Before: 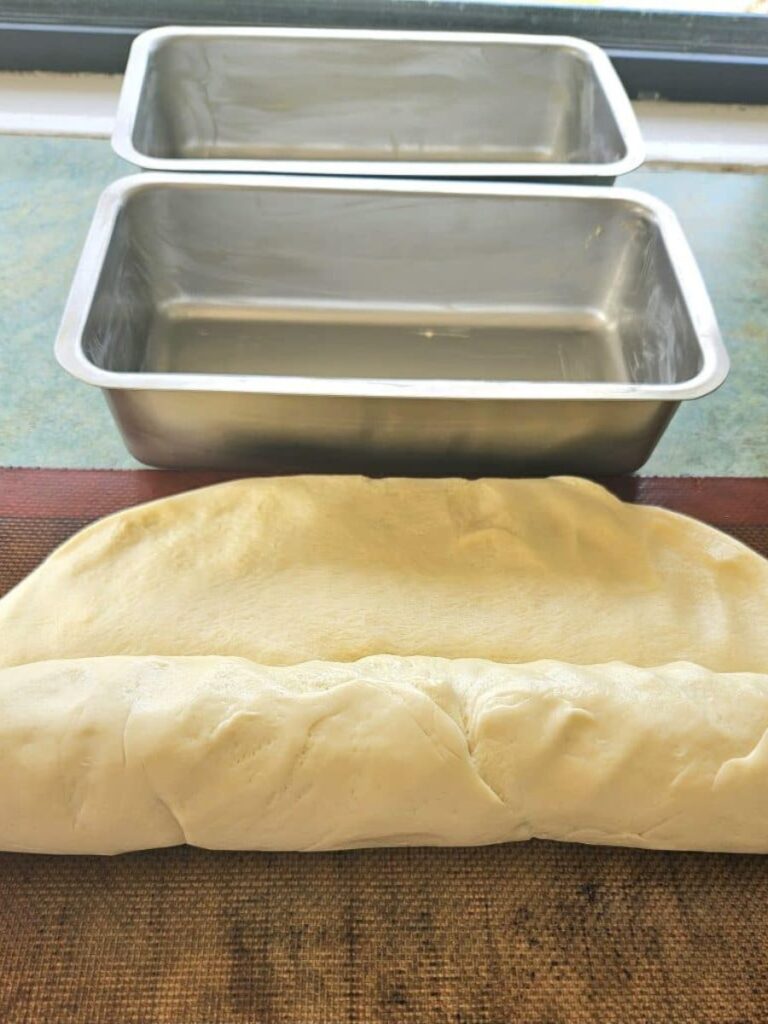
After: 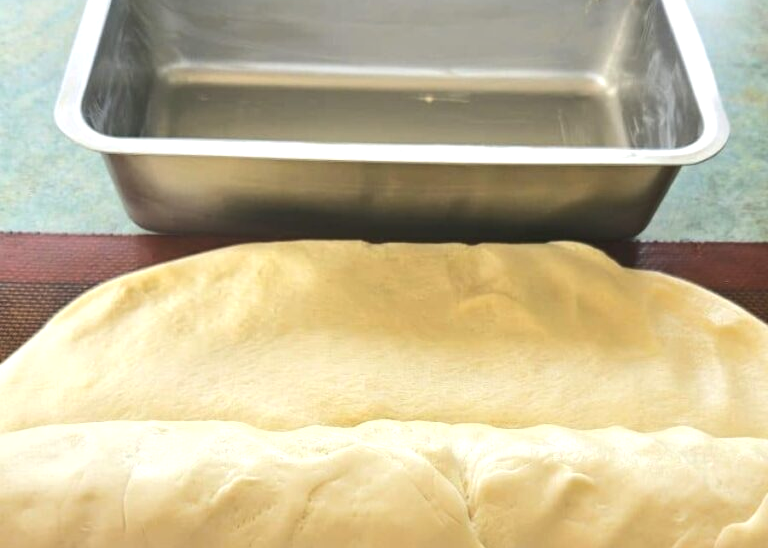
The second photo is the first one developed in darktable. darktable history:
crop and rotate: top 23.043%, bottom 23.437%
tone equalizer: -8 EV -0.001 EV, -7 EV 0.001 EV, -6 EV -0.002 EV, -5 EV -0.003 EV, -4 EV -0.062 EV, -3 EV -0.222 EV, -2 EV -0.267 EV, -1 EV 0.105 EV, +0 EV 0.303 EV
